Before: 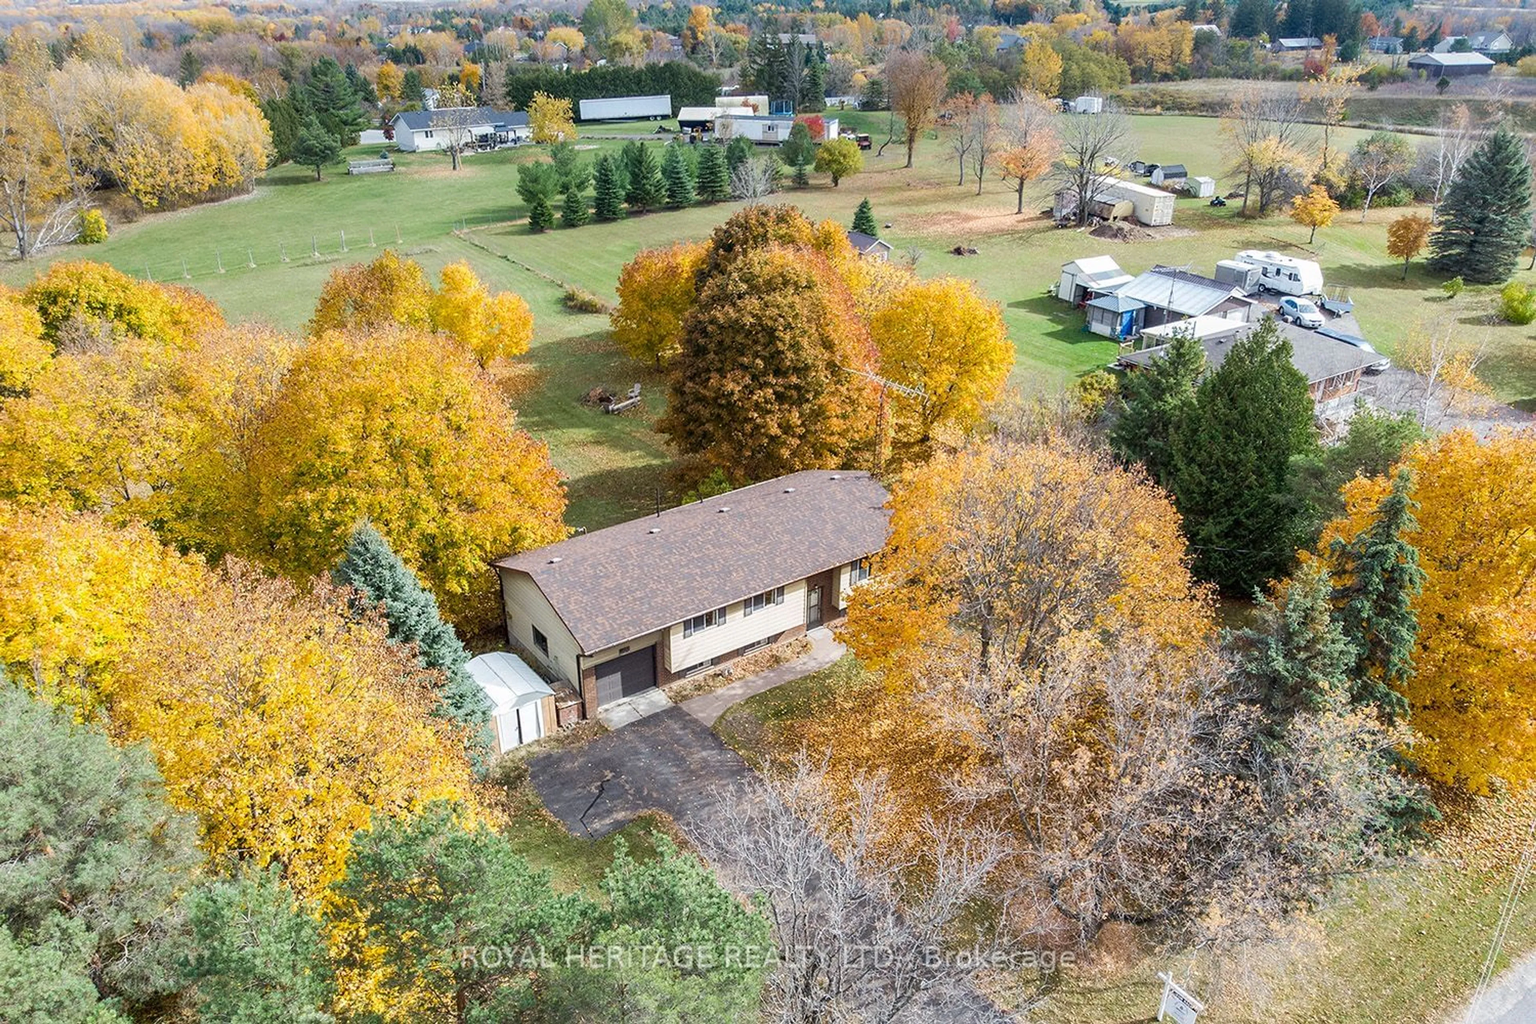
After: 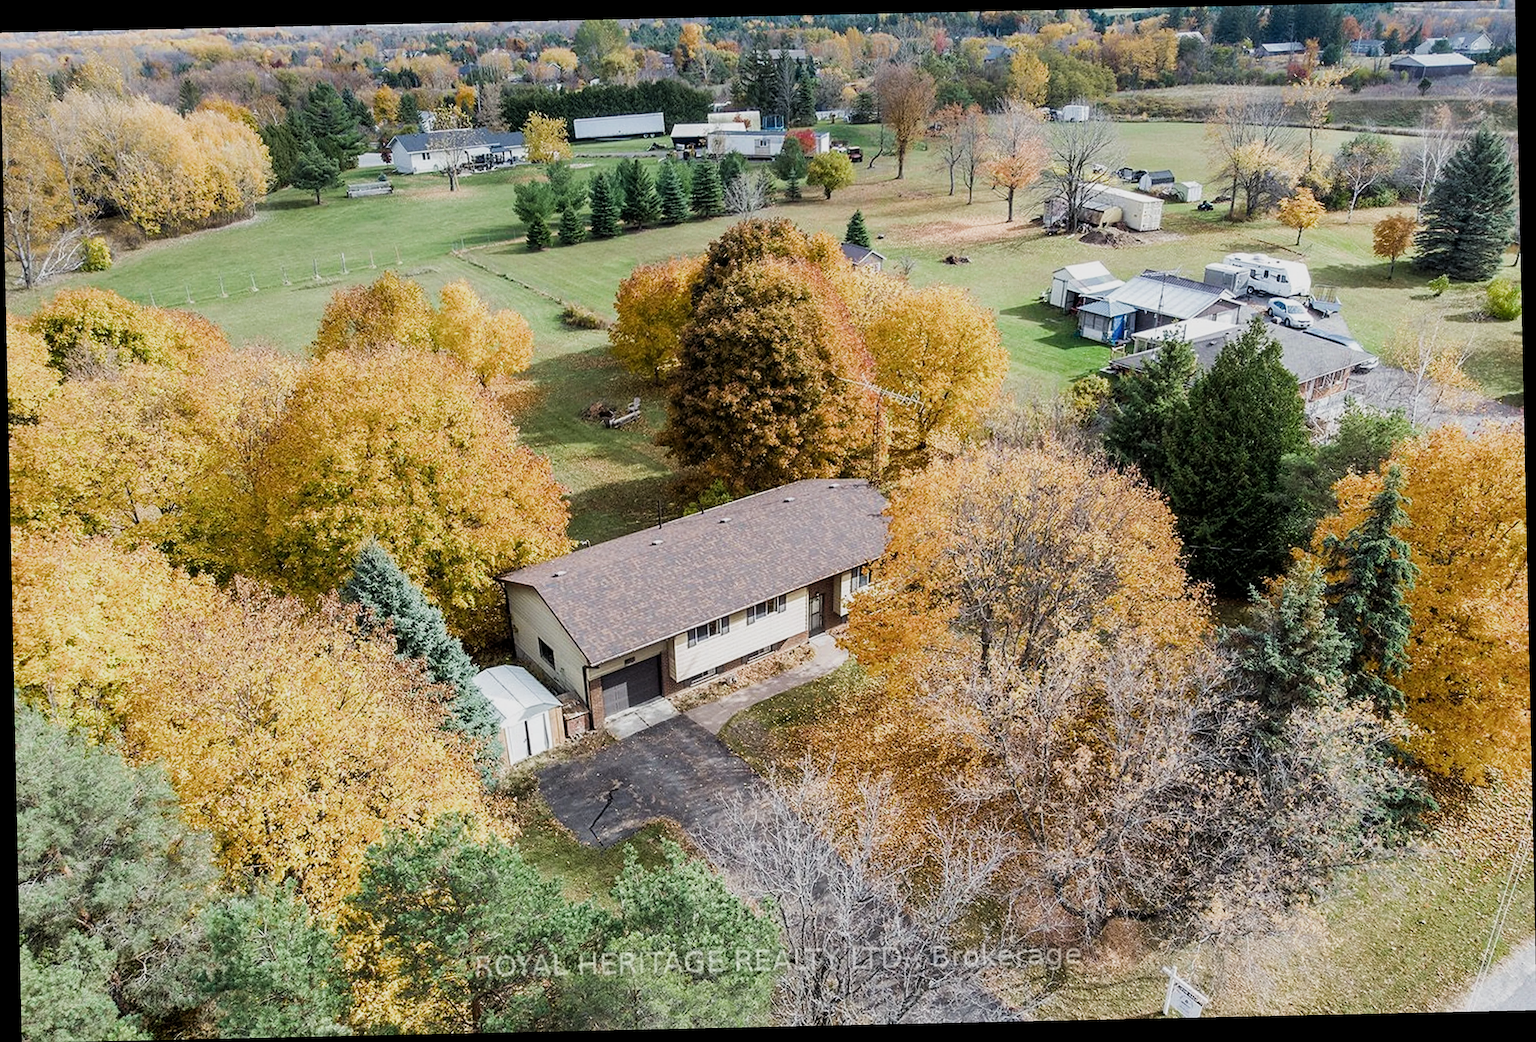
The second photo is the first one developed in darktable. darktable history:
tone equalizer: on, module defaults
sharpen: amount 0.2
rotate and perspective: rotation -1.24°, automatic cropping off
filmic rgb: middle gray luminance 21.73%, black relative exposure -14 EV, white relative exposure 2.96 EV, threshold 6 EV, target black luminance 0%, hardness 8.81, latitude 59.69%, contrast 1.208, highlights saturation mix 5%, shadows ↔ highlights balance 41.6%, add noise in highlights 0, color science v3 (2019), use custom middle-gray values true, iterations of high-quality reconstruction 0, contrast in highlights soft, enable highlight reconstruction true
